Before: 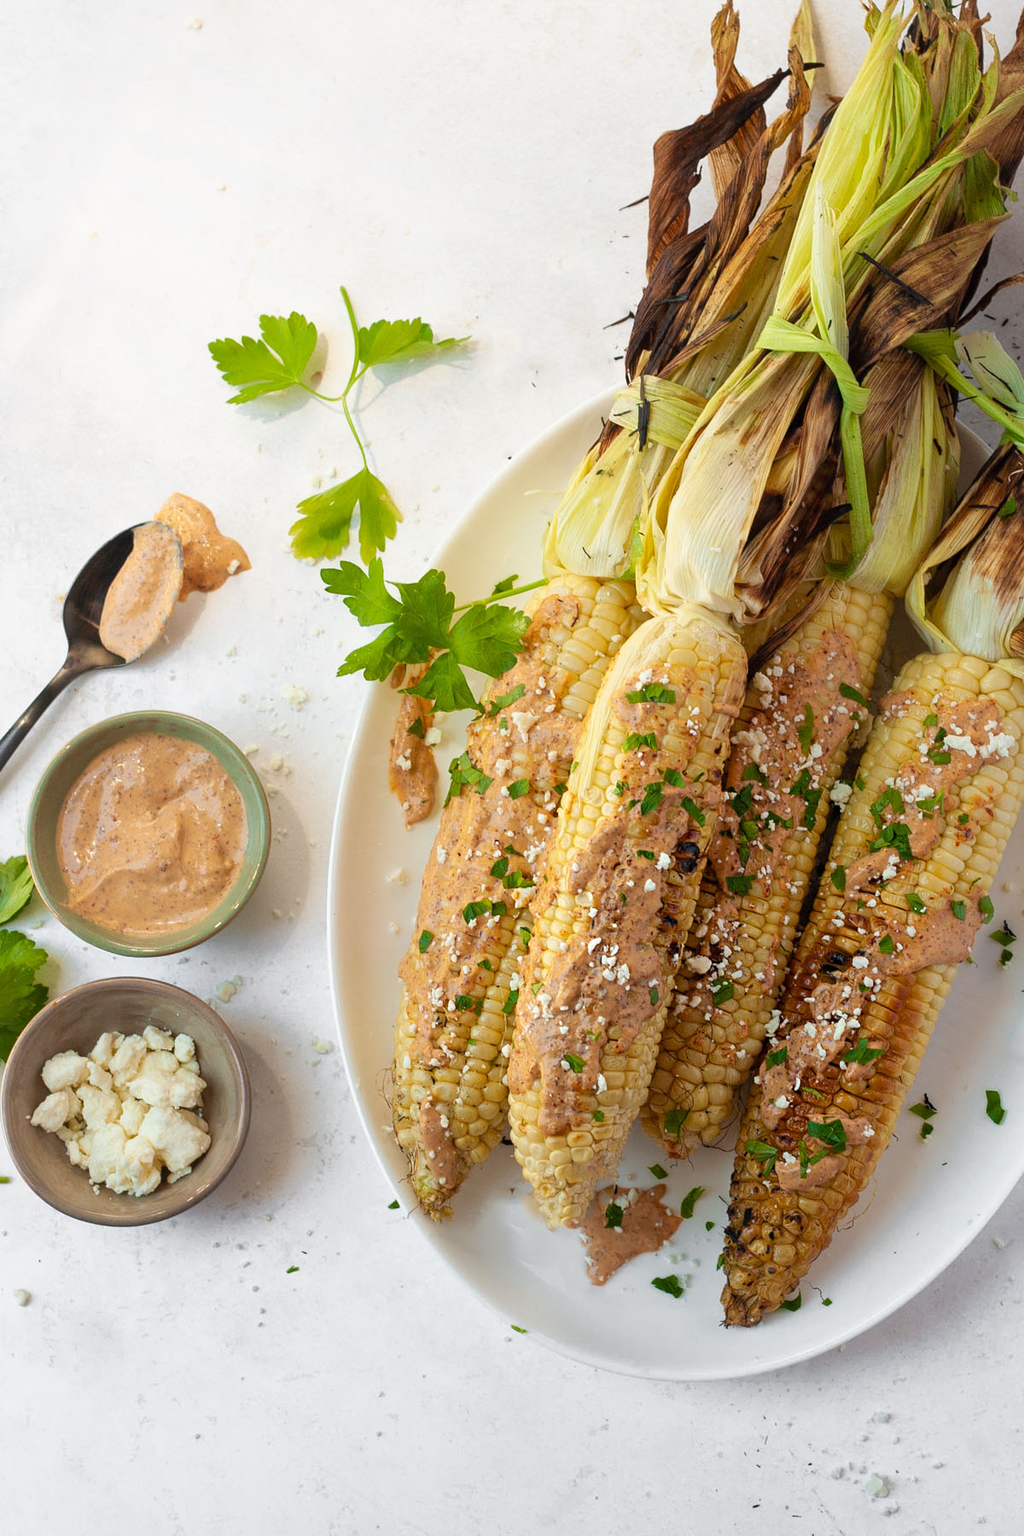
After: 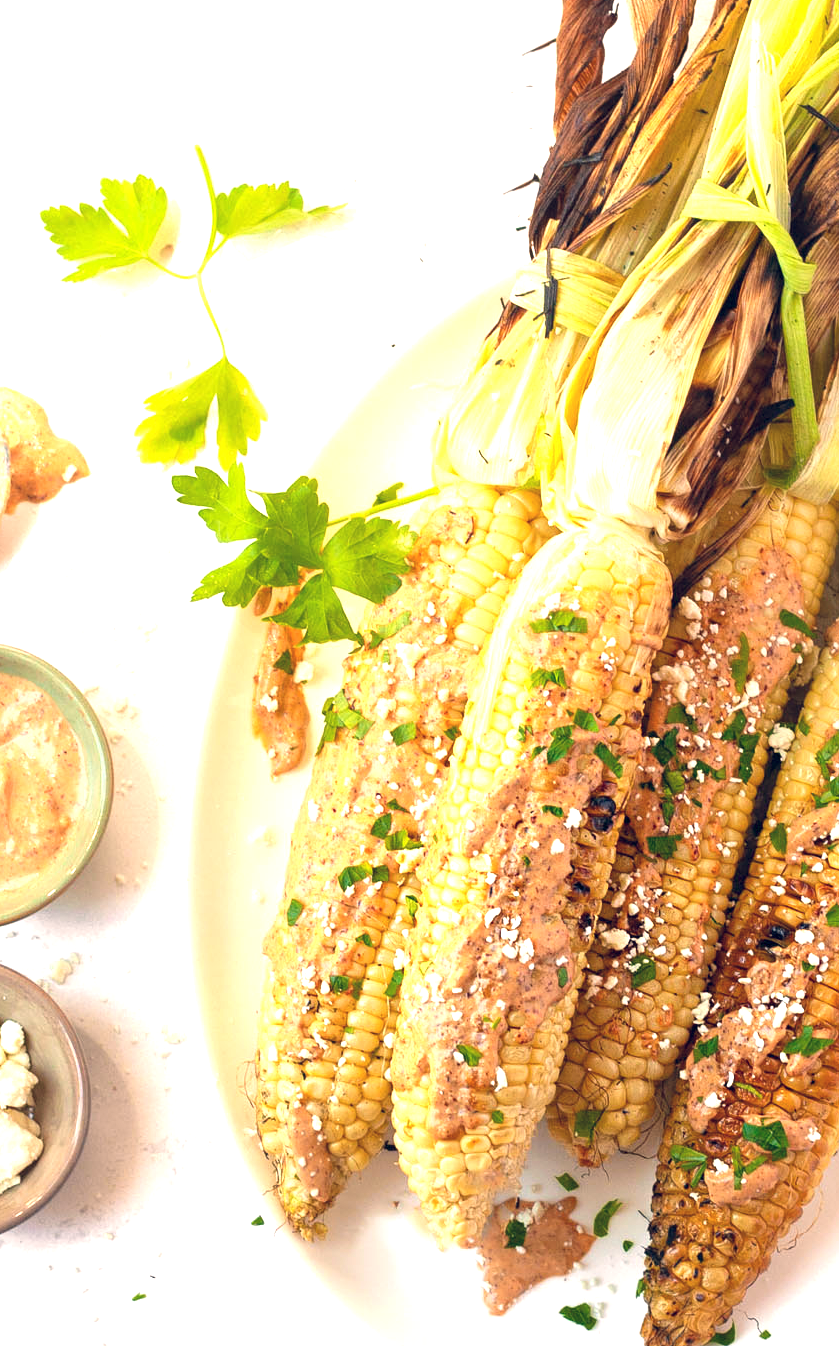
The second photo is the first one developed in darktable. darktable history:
exposure: black level correction 0, exposure 1.2 EV, compensate exposure bias true, compensate highlight preservation false
crop and rotate: left 17.046%, top 10.659%, right 12.989%, bottom 14.553%
color balance rgb: shadows lift › hue 87.51°, highlights gain › chroma 3.21%, highlights gain › hue 55.1°, global offset › chroma 0.15%, global offset › hue 253.66°, linear chroma grading › global chroma 0.5%
